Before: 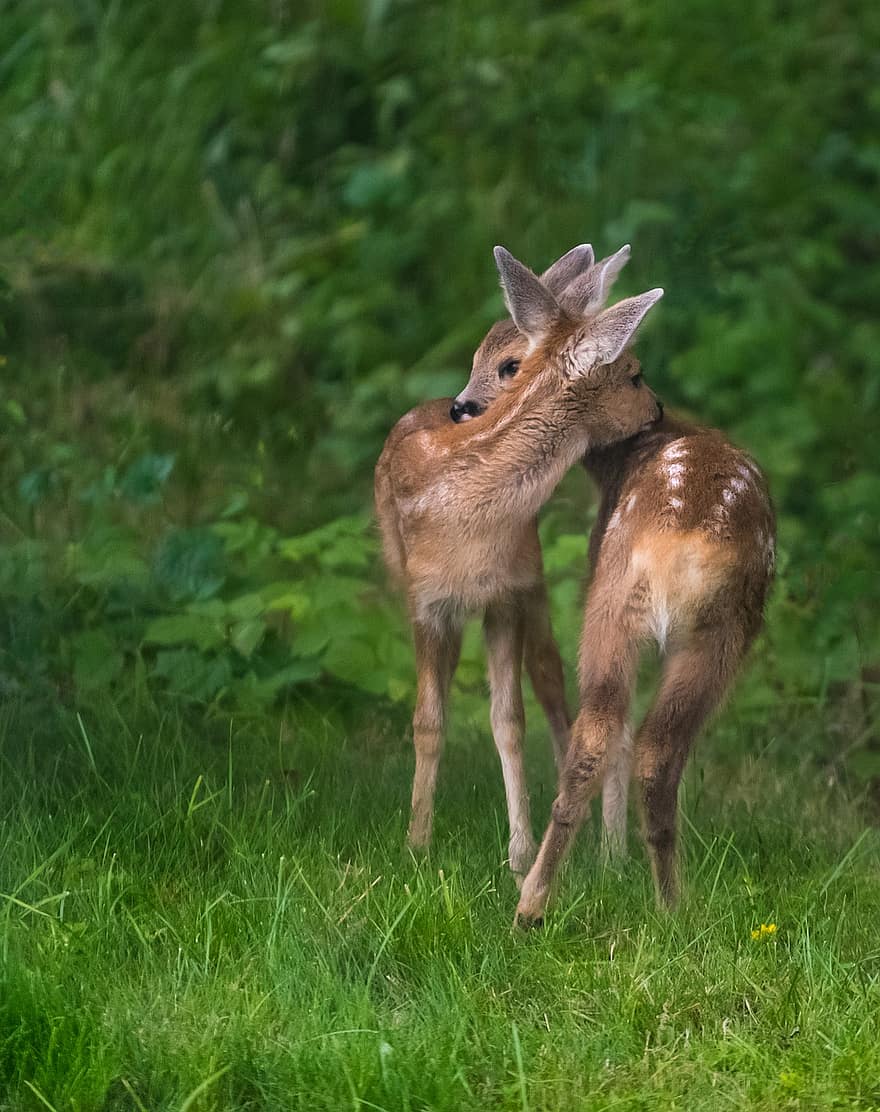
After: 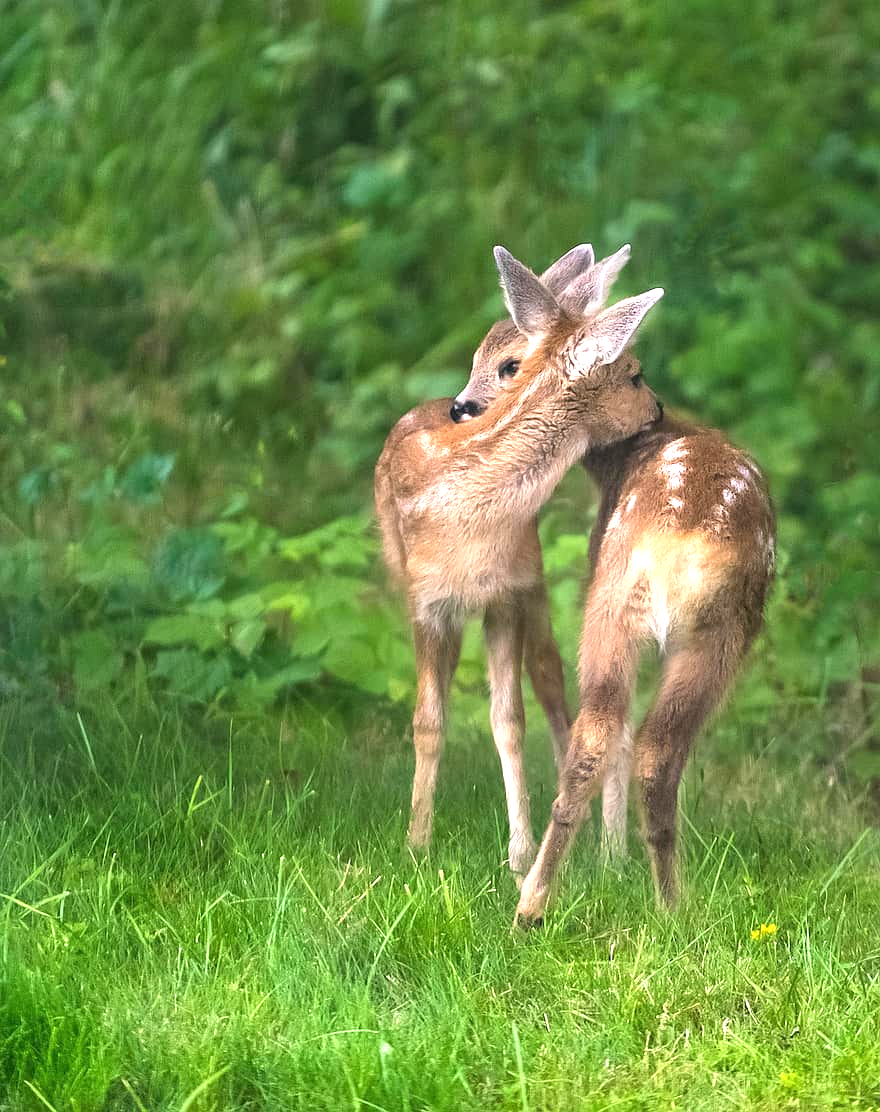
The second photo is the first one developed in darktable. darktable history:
exposure: black level correction 0, exposure 1.288 EV, compensate highlight preservation false
